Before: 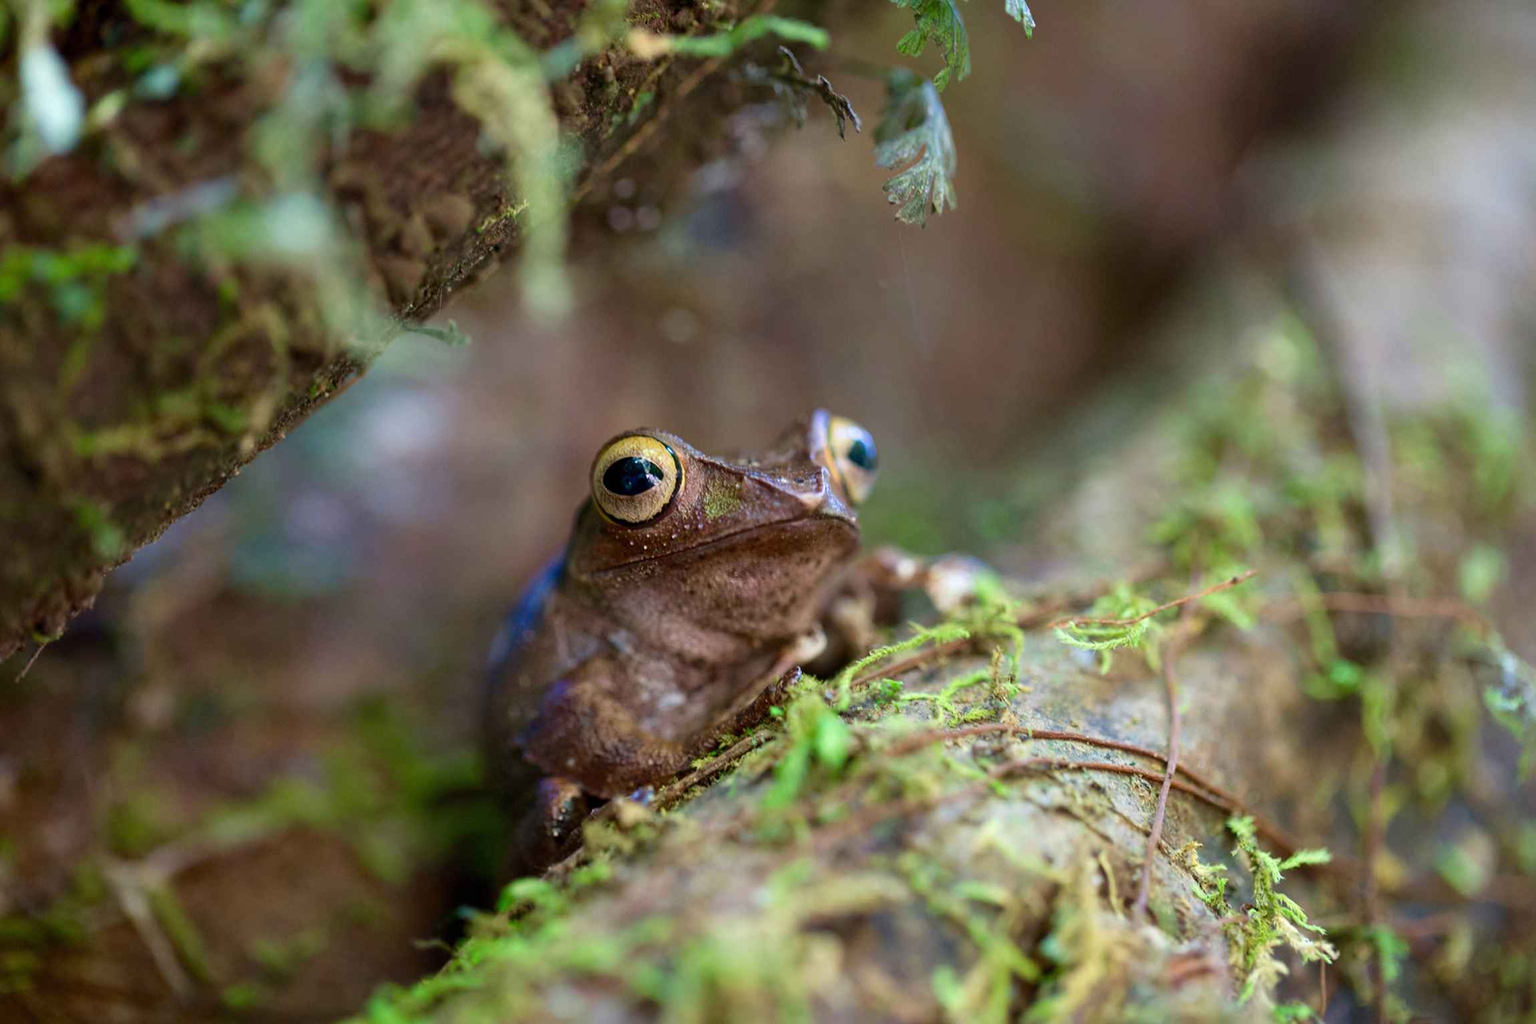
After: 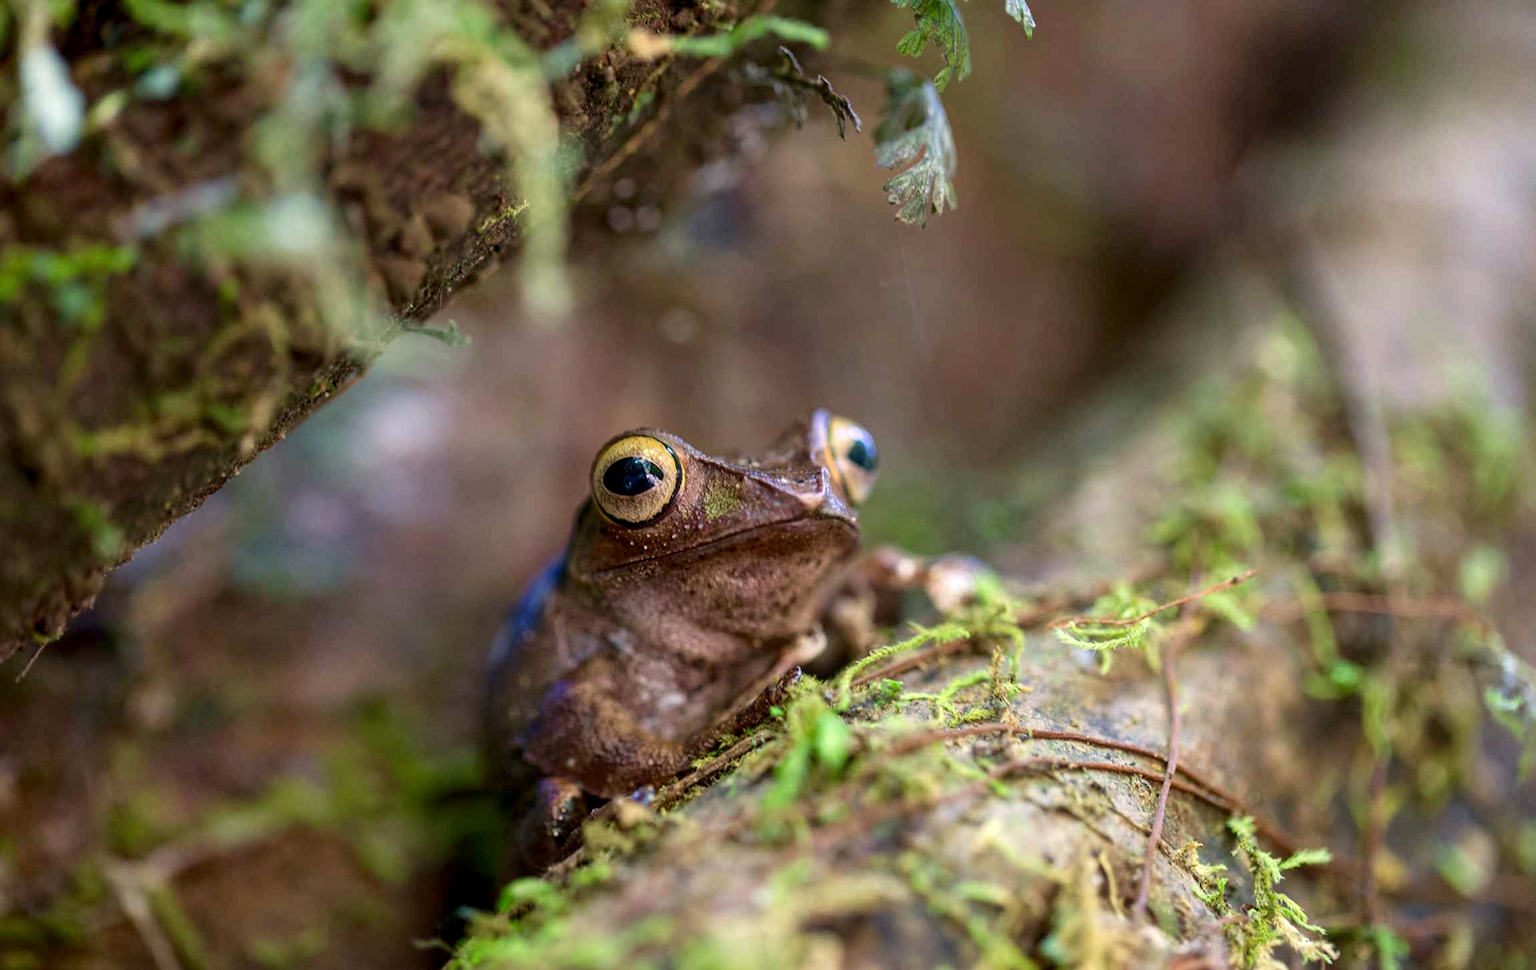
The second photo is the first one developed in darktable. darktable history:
color correction: highlights a* 5.82, highlights b* 4.82
local contrast: on, module defaults
crop and rotate: top 0.01%, bottom 5.188%
